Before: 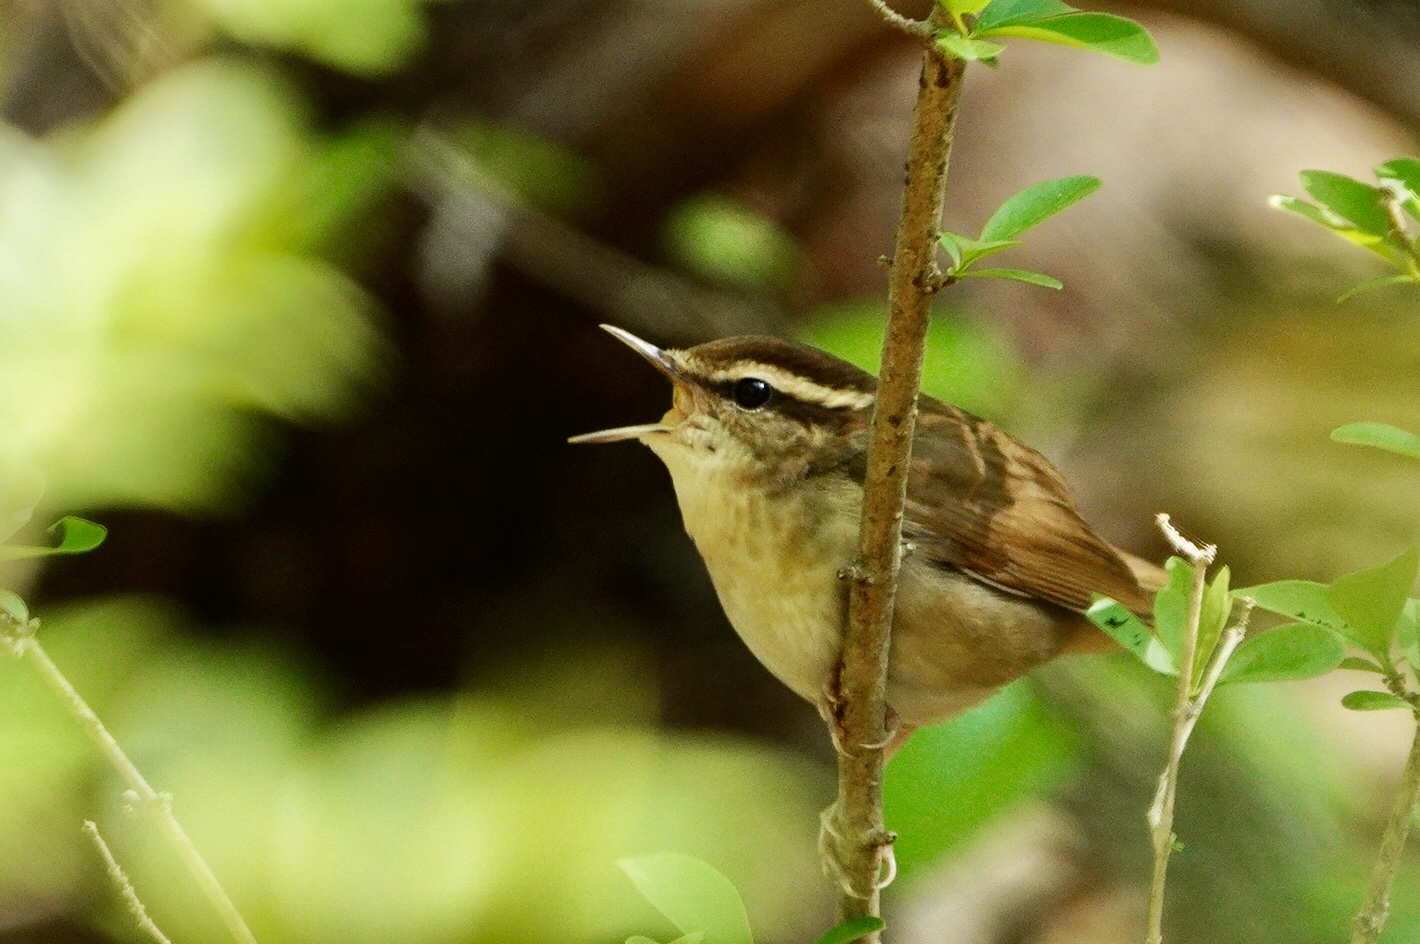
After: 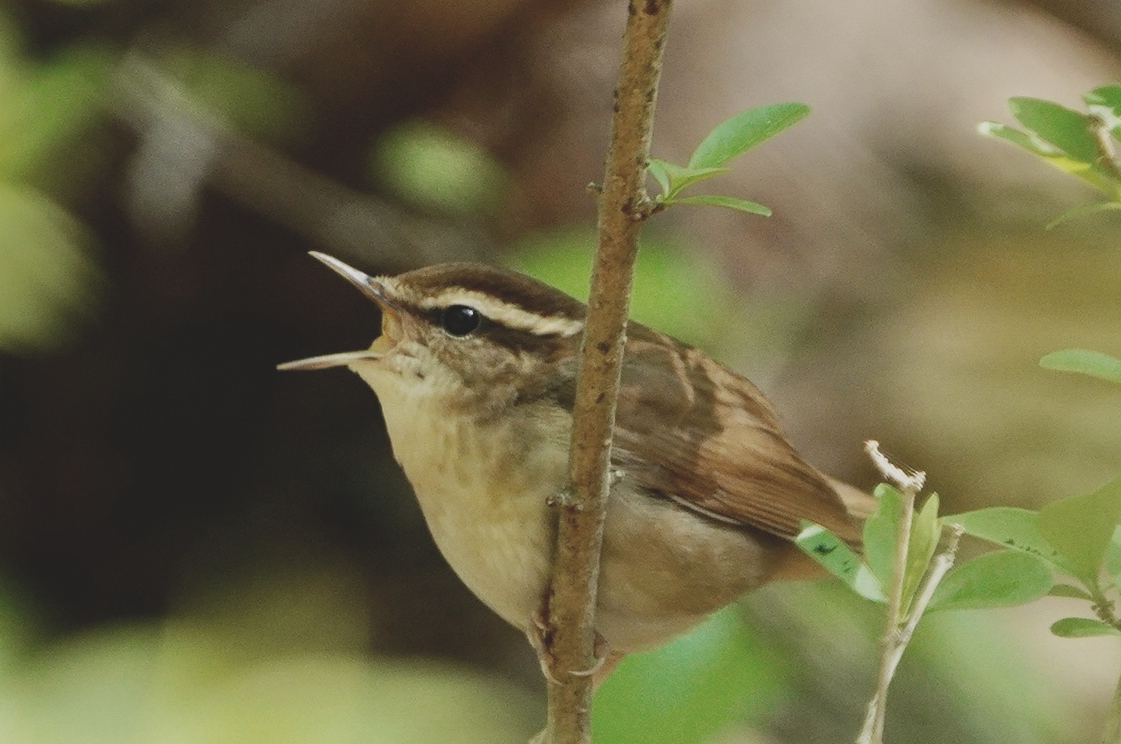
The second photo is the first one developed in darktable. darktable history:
contrast brightness saturation: contrast -0.247, saturation -0.45
crop and rotate: left 20.51%, top 7.795%, right 0.498%, bottom 13.354%
